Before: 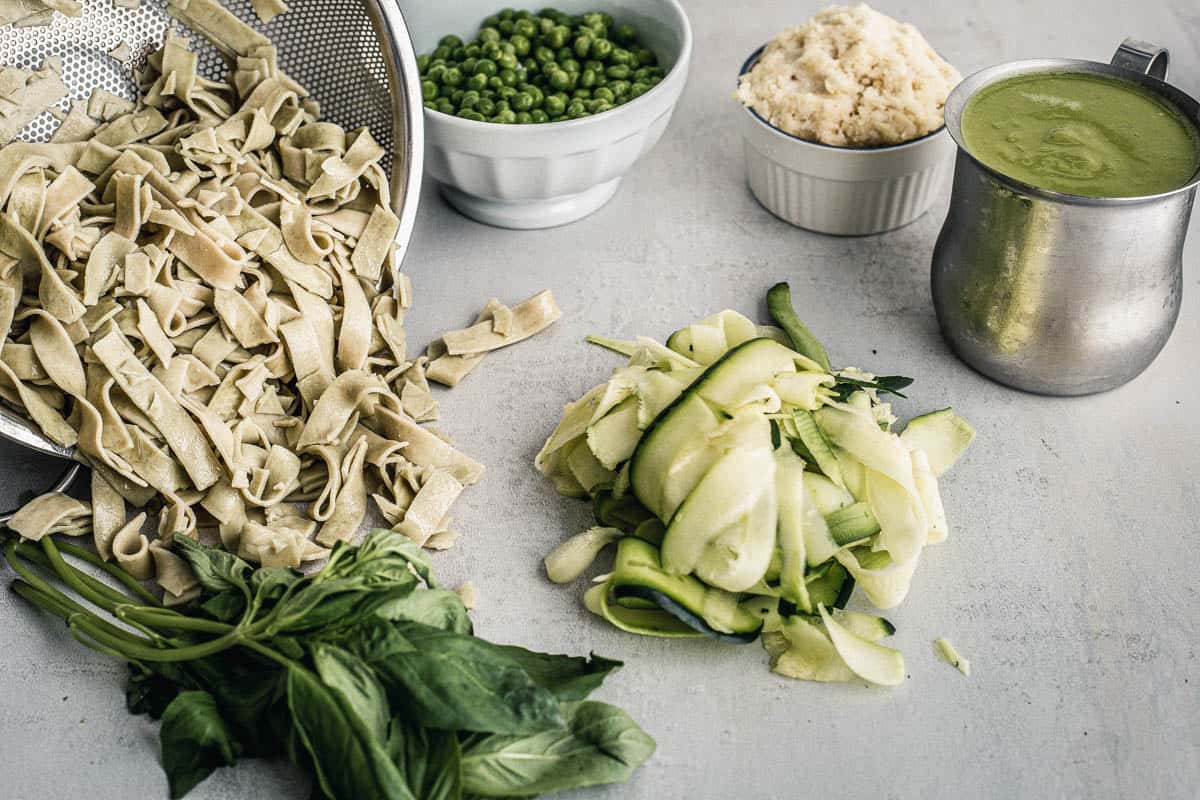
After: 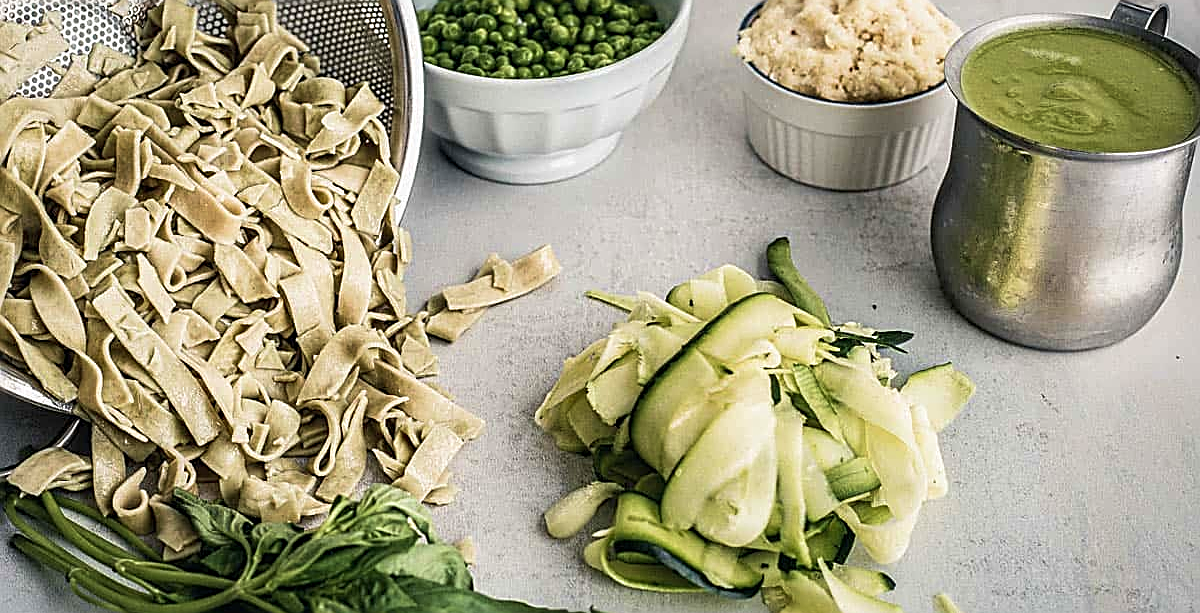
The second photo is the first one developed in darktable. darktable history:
sharpen: amount 1.003
crop: top 5.655%, bottom 17.685%
velvia: on, module defaults
